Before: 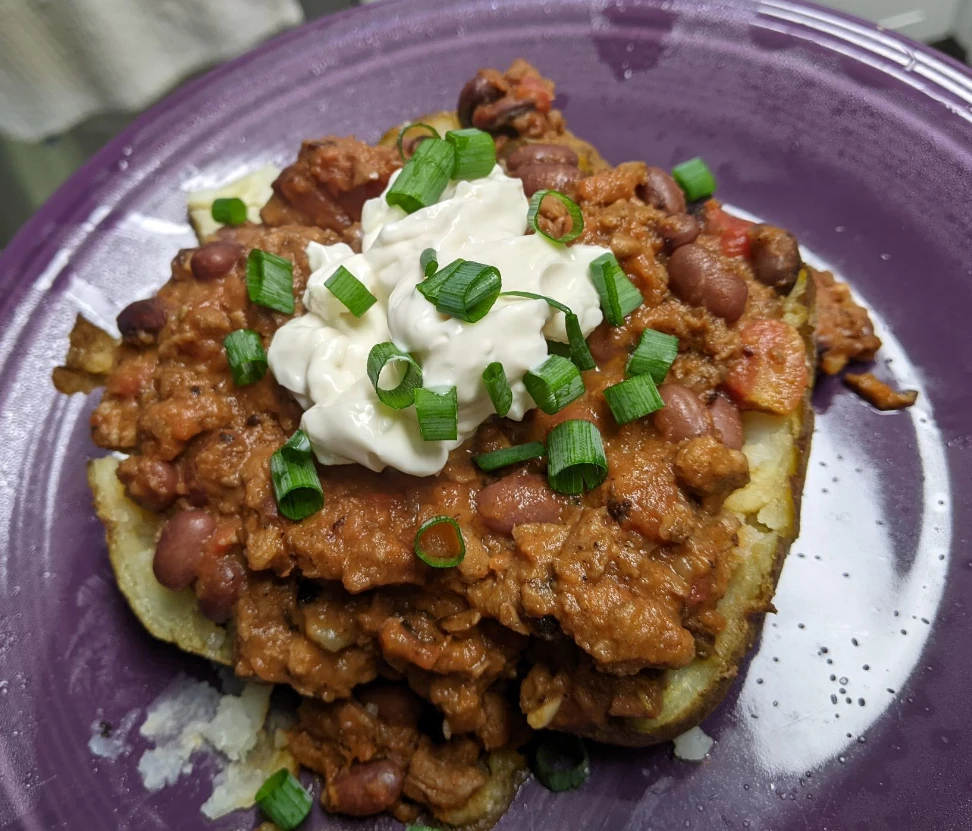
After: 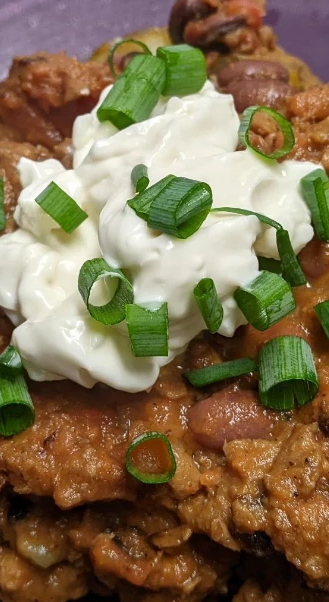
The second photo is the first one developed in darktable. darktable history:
crop and rotate: left 29.736%, top 10.197%, right 36.366%, bottom 17.257%
